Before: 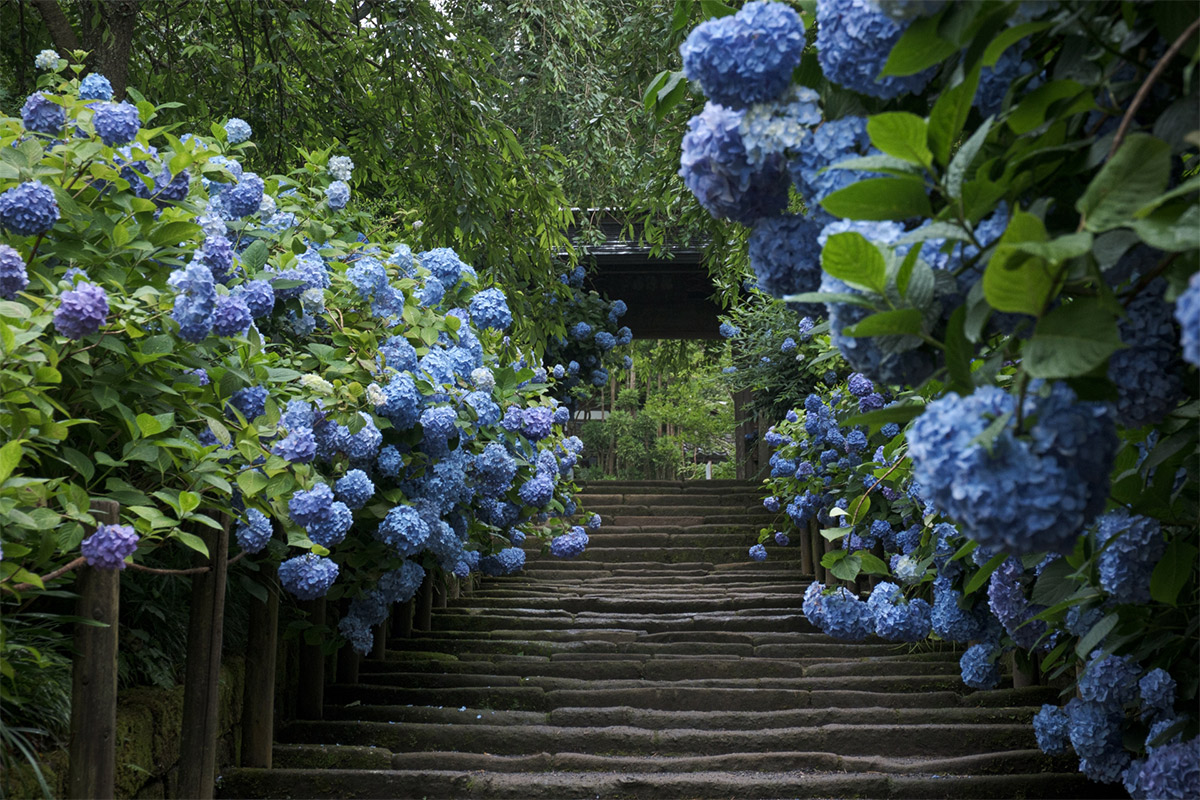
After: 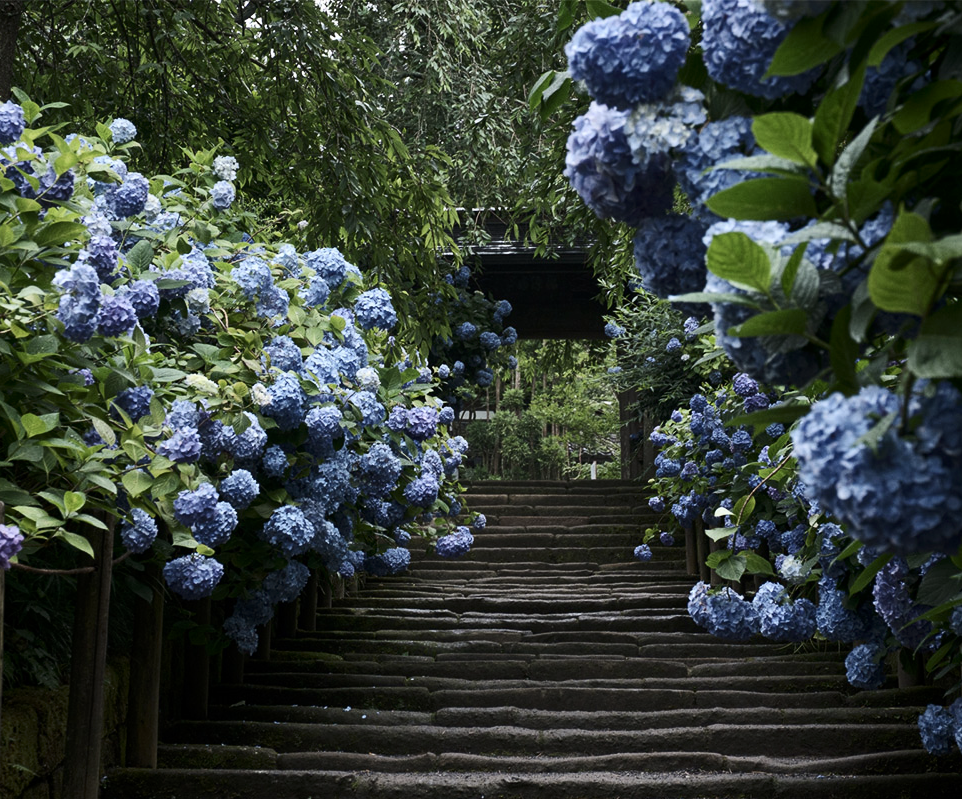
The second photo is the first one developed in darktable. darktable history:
vibrance: vibrance 95.34%
crop and rotate: left 9.597%, right 10.195%
contrast brightness saturation: contrast 0.25, saturation -0.31
